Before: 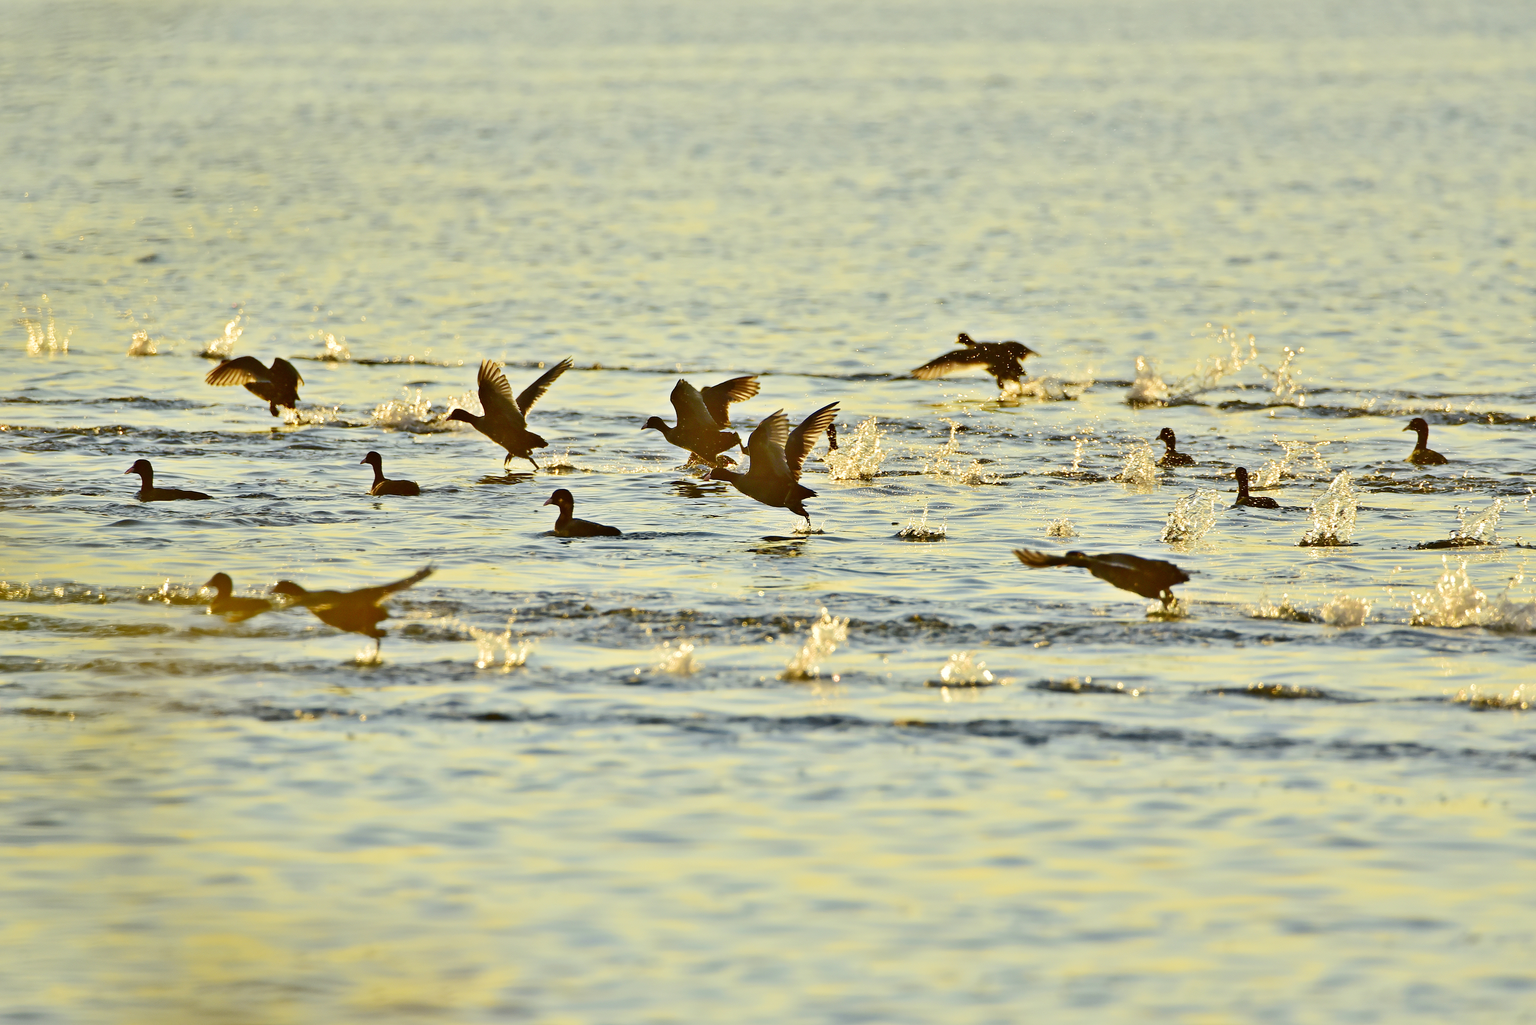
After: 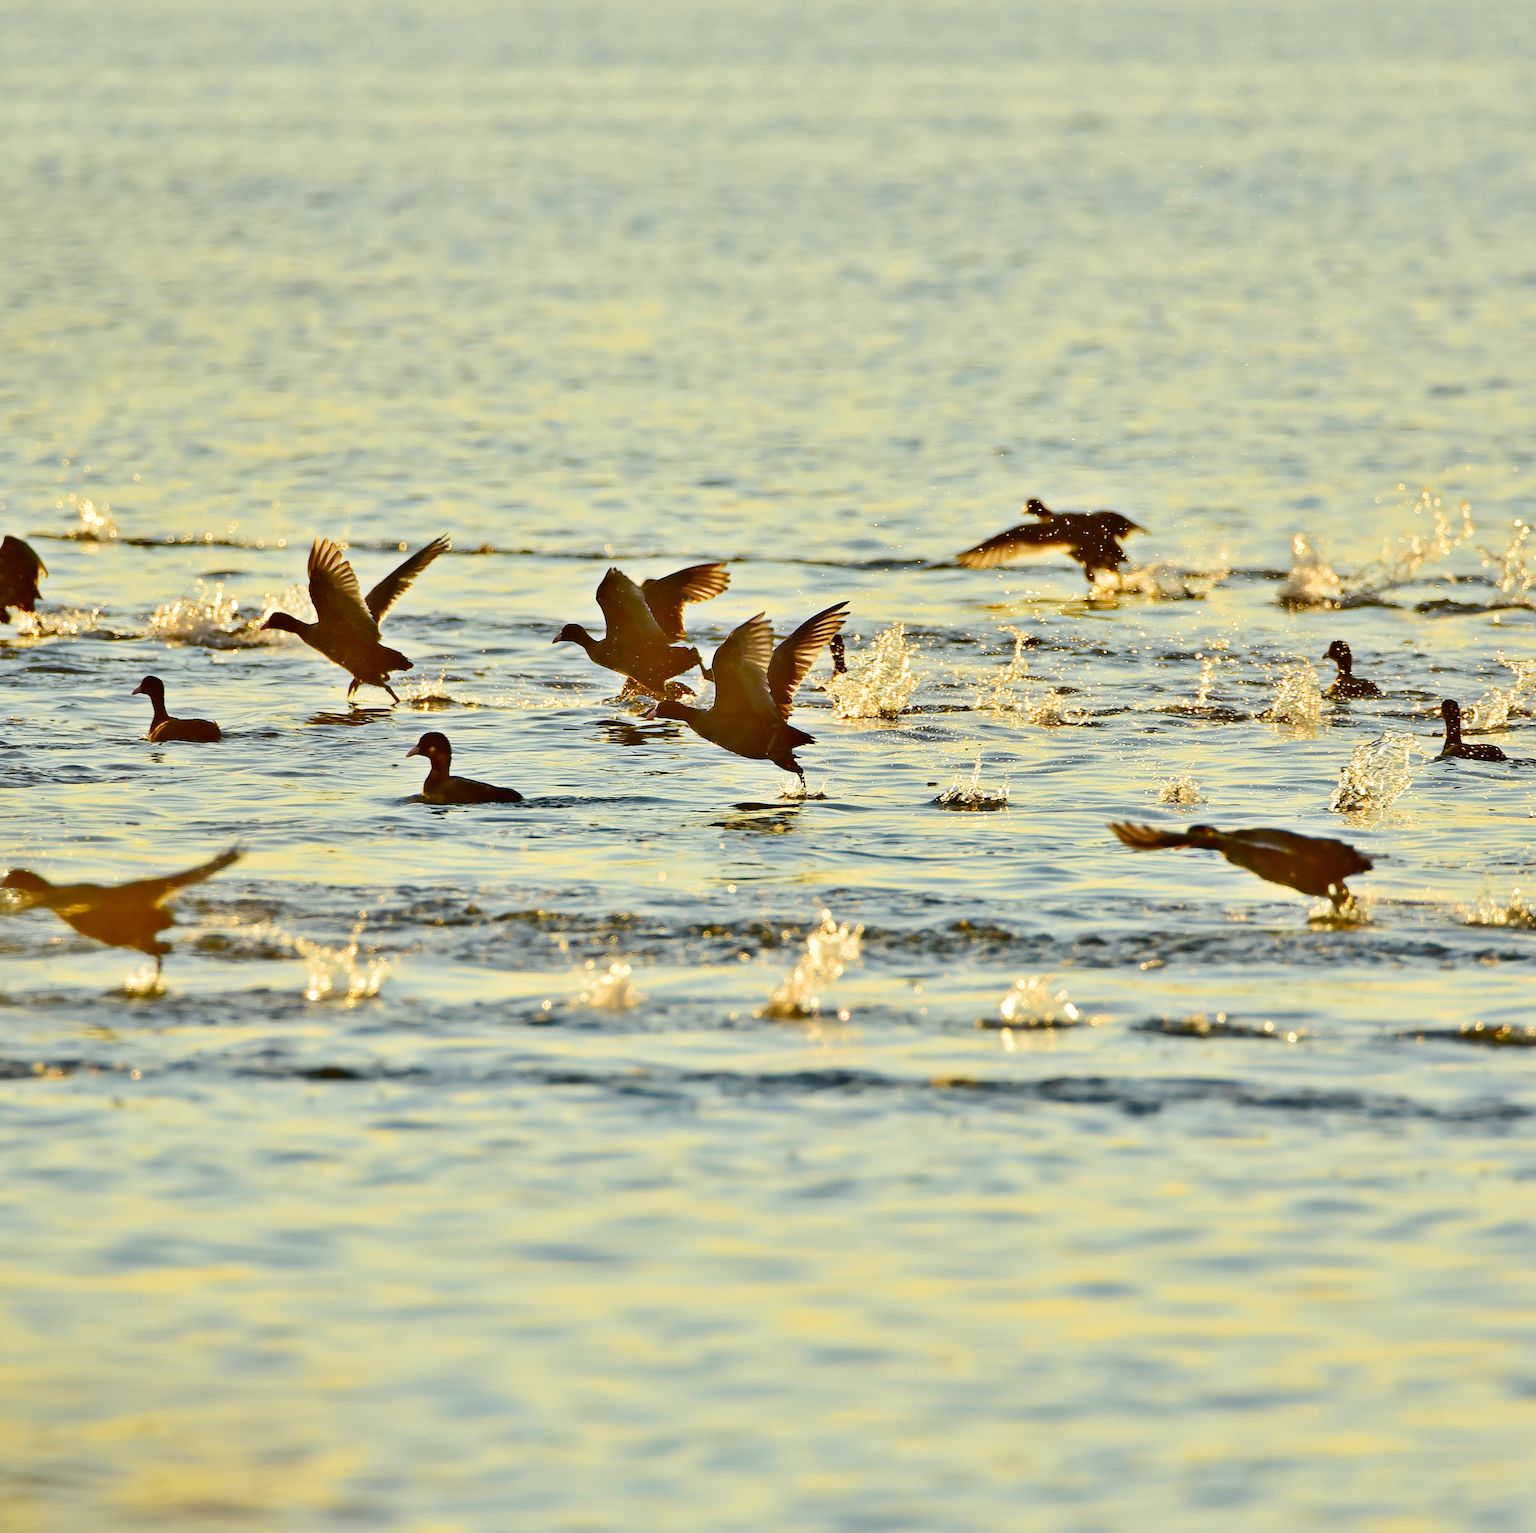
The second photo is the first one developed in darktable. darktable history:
crop and rotate: left 17.732%, right 15.423%
white balance: emerald 1
